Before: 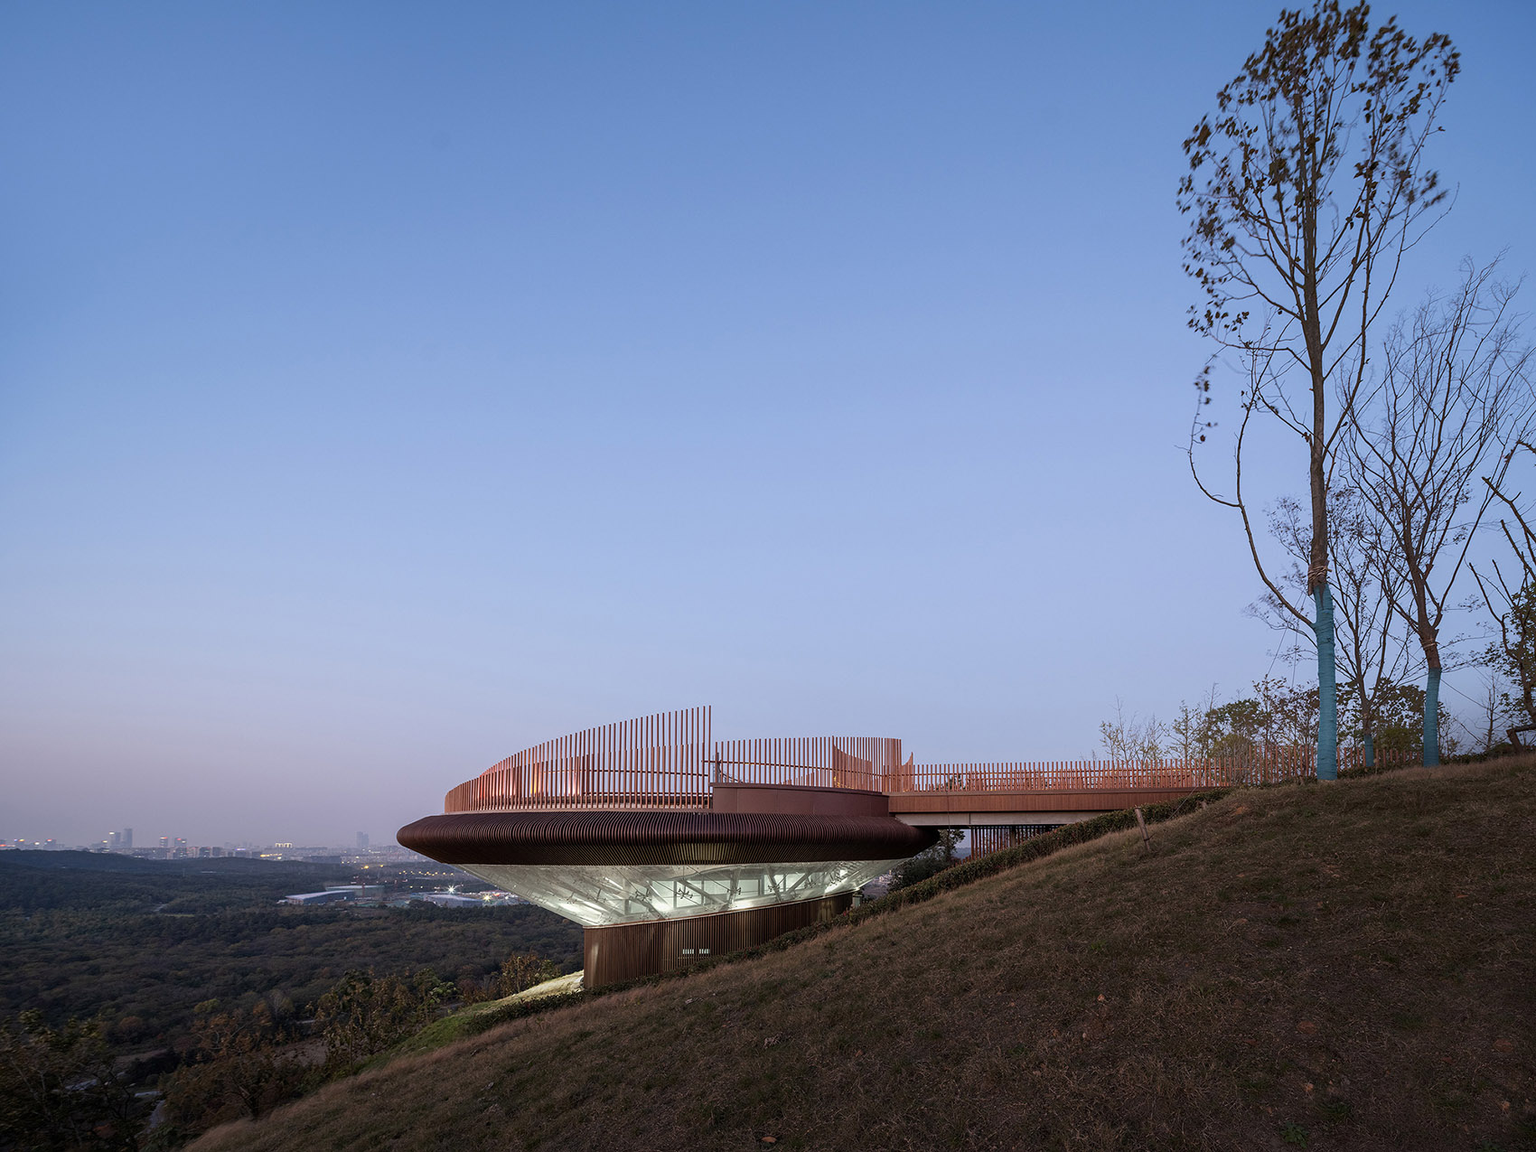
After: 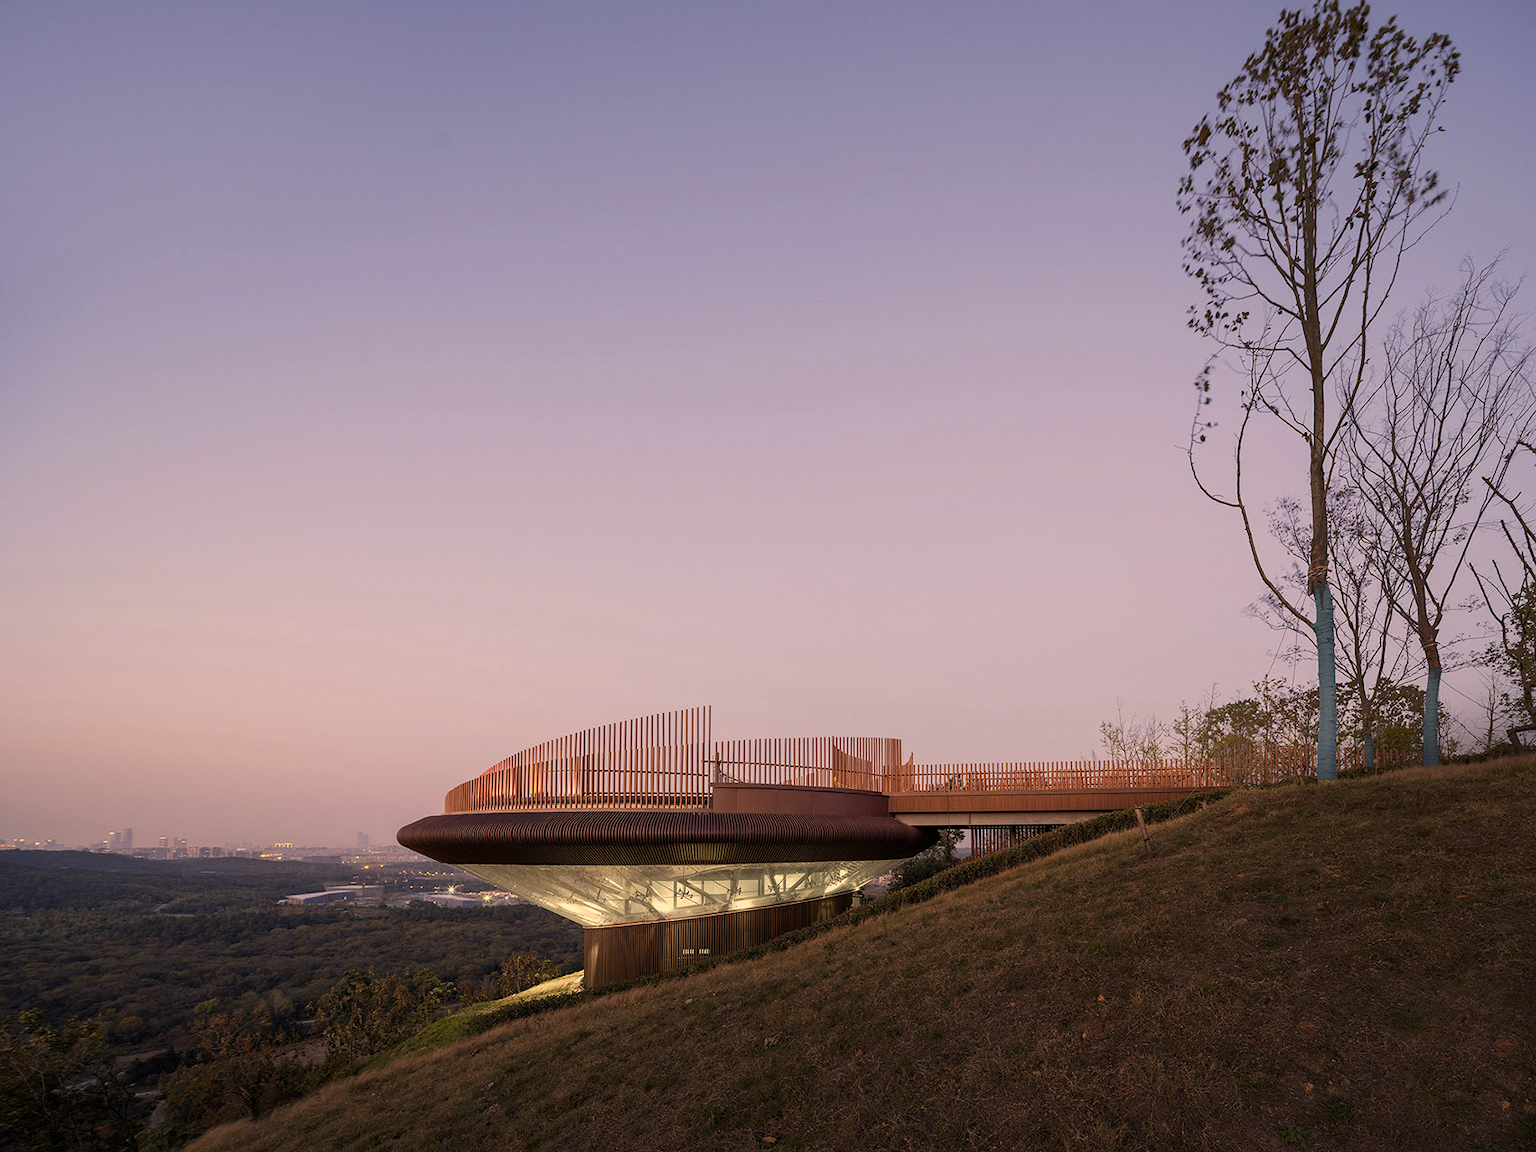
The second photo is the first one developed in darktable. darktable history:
color correction: highlights a* 14.78, highlights b* 30.89
